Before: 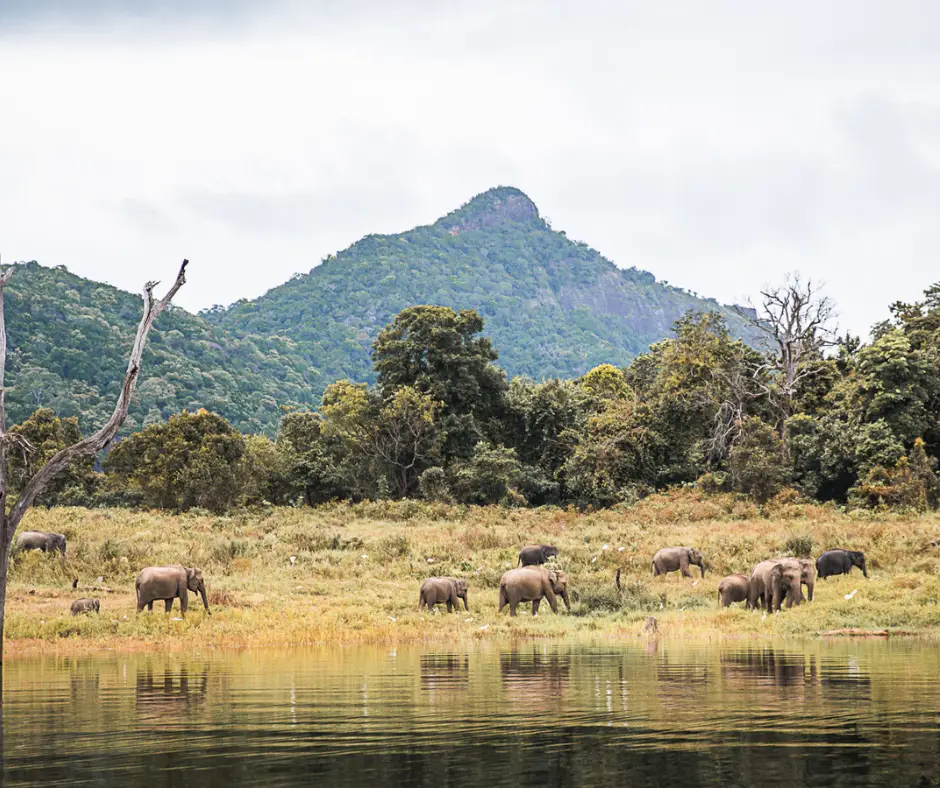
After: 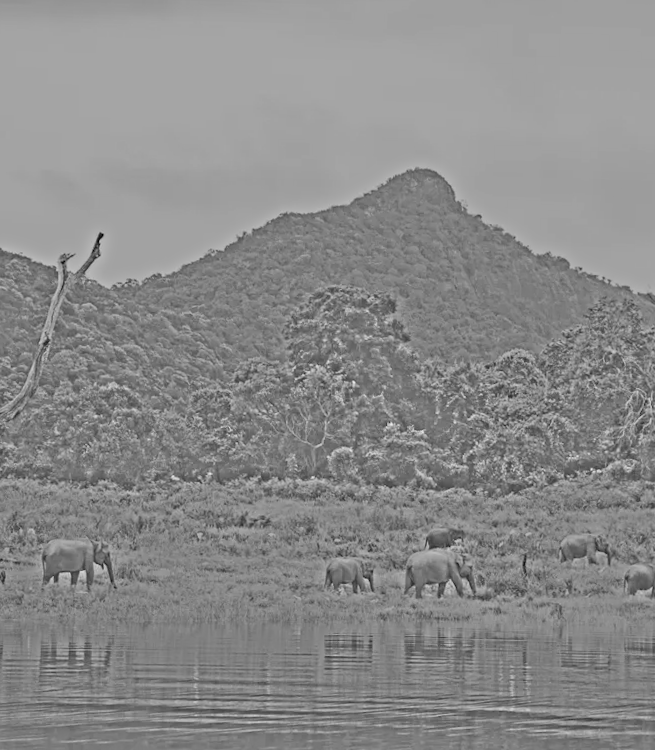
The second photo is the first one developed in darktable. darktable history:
exposure: black level correction 0, exposure 0.9 EV, compensate highlight preservation false
crop and rotate: left 9.061%, right 20.142%
levels: levels [0, 0.474, 0.947]
rotate and perspective: rotation 1.57°, crop left 0.018, crop right 0.982, crop top 0.039, crop bottom 0.961
highpass: sharpness 25.84%, contrast boost 14.94%
